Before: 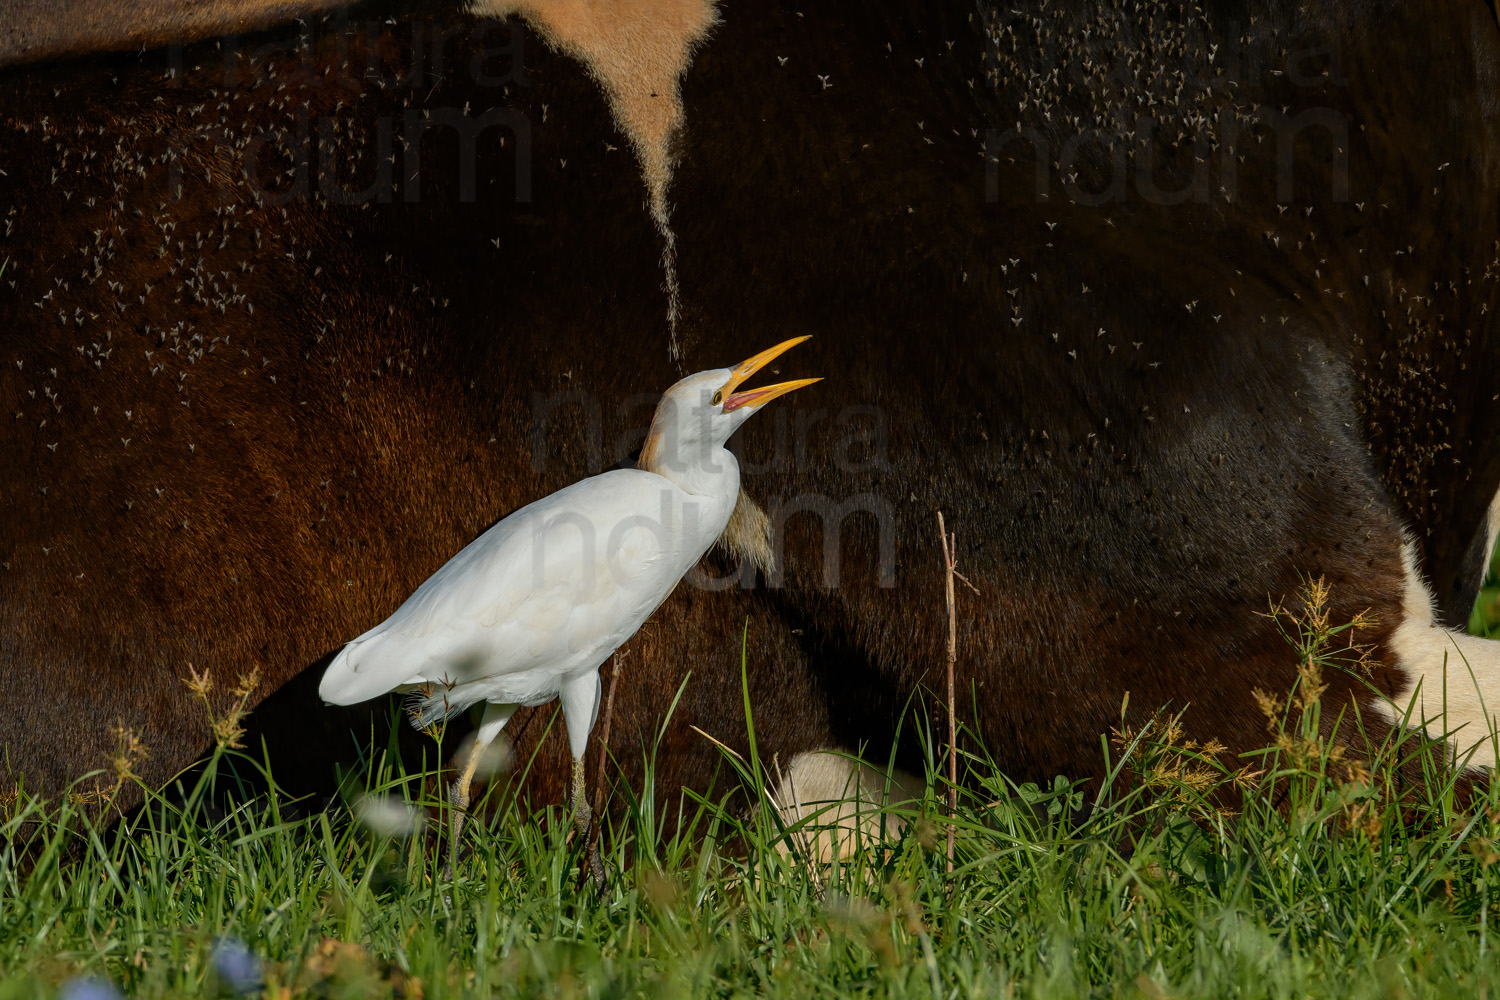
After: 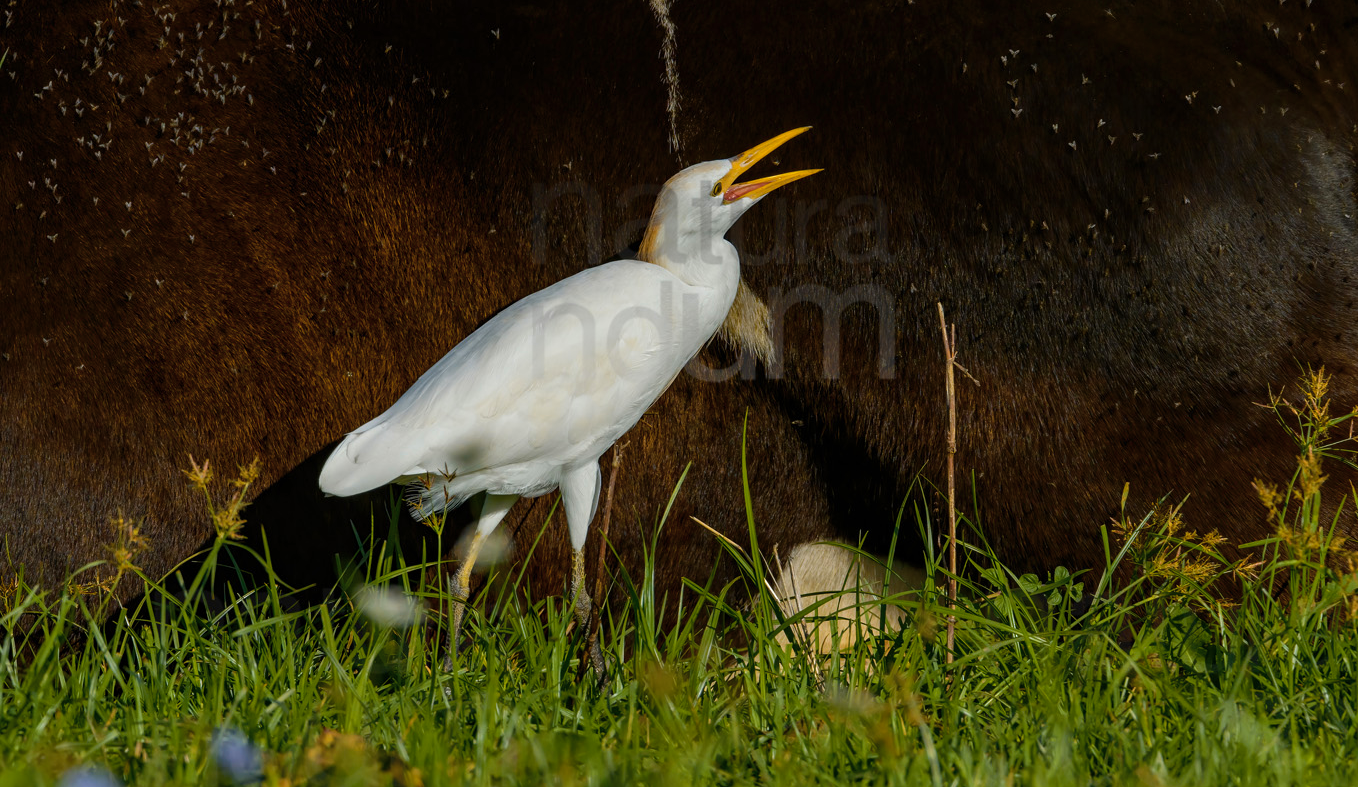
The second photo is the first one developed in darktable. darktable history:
color balance rgb: linear chroma grading › global chroma 15%, perceptual saturation grading › global saturation 30%
color correction: saturation 0.8
crop: top 20.916%, right 9.437%, bottom 0.316%
